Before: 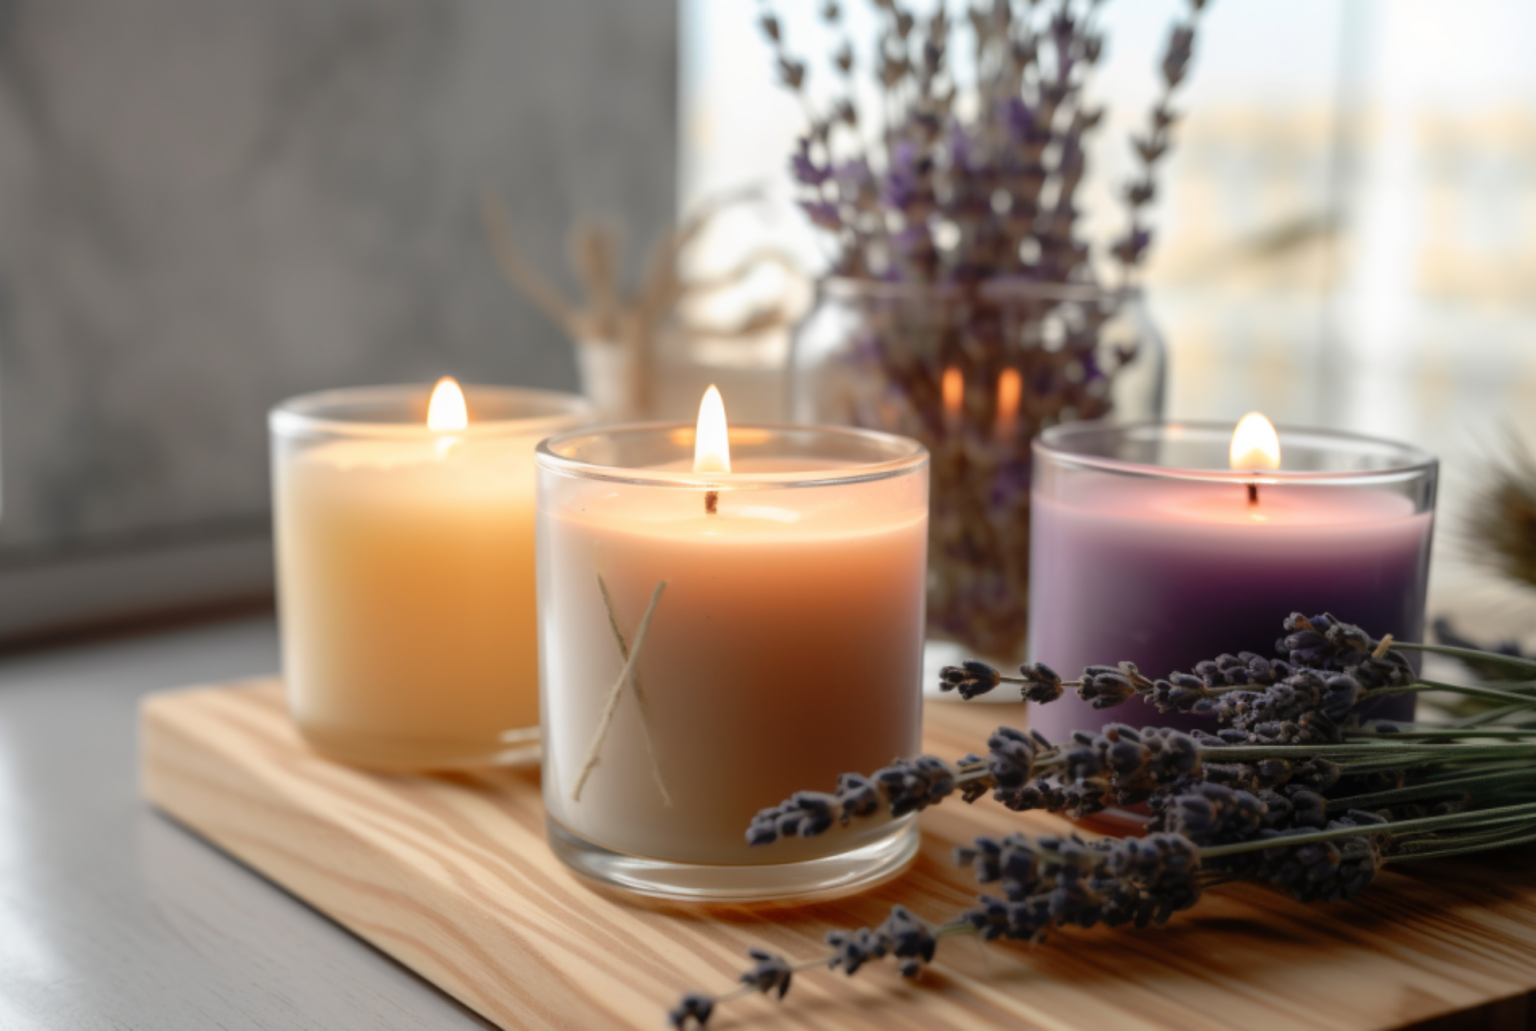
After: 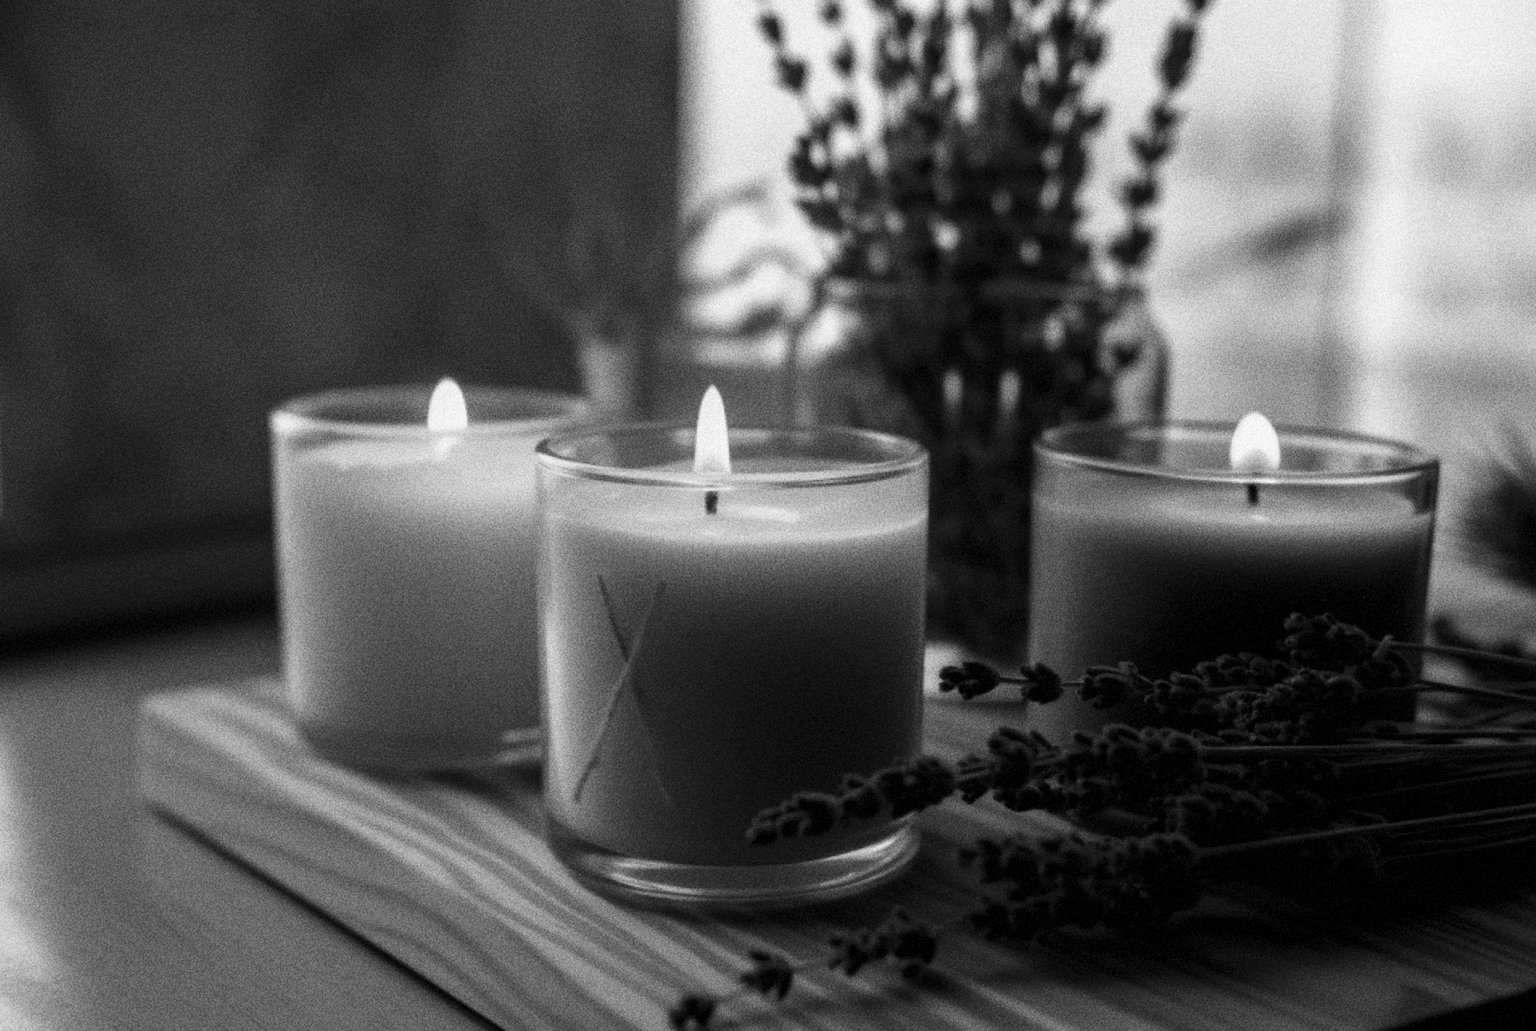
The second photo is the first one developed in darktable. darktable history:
grain: coarseness 14.49 ISO, strength 48.04%, mid-tones bias 35%
contrast brightness saturation: contrast -0.03, brightness -0.59, saturation -1
